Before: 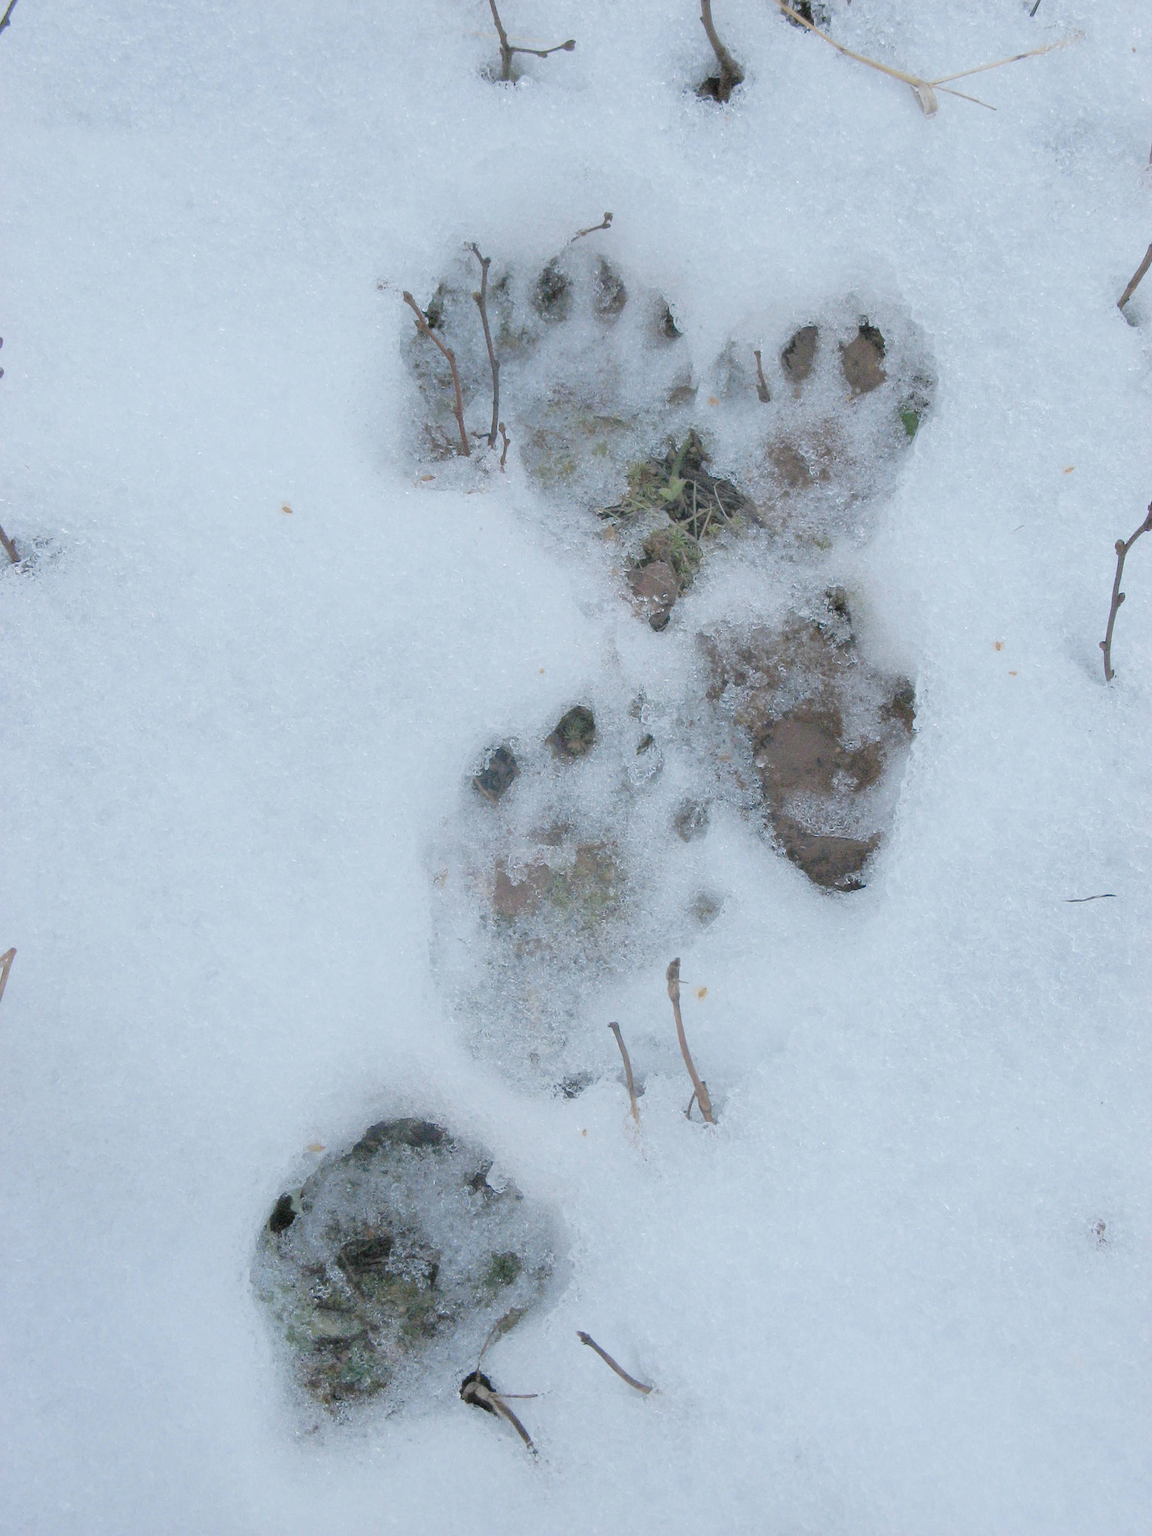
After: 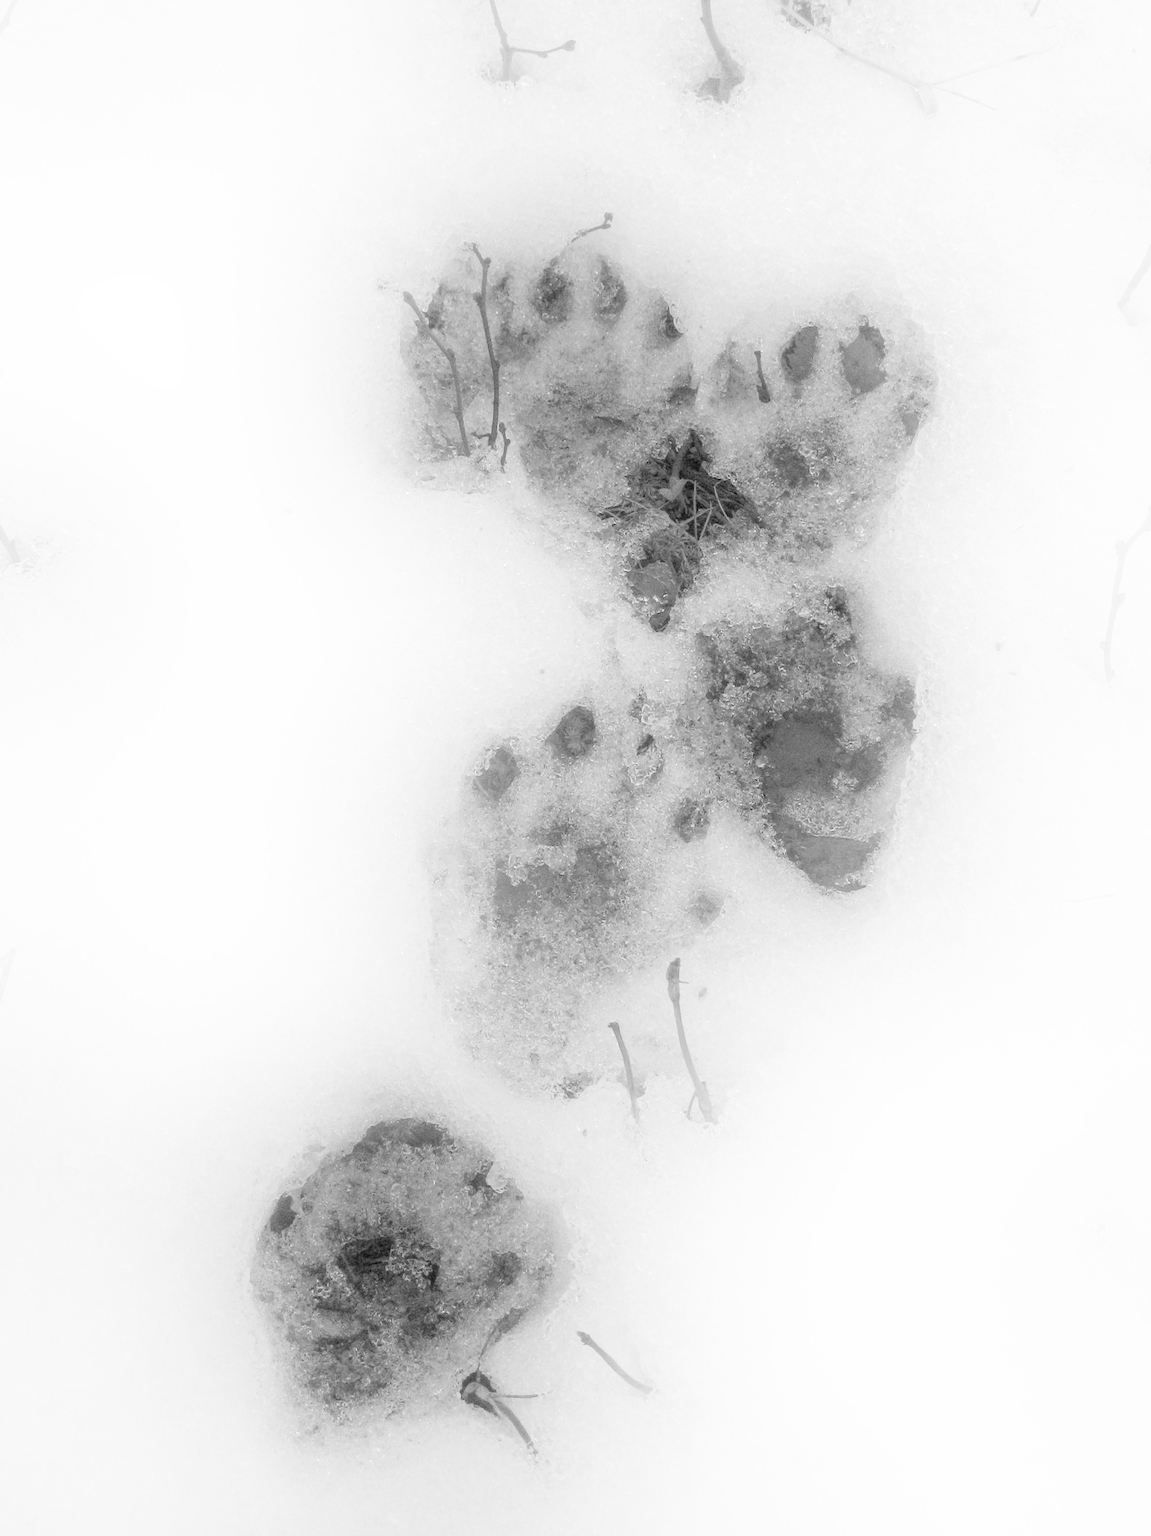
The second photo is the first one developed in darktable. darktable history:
monochrome: a 2.21, b -1.33, size 2.2
contrast brightness saturation: saturation -0.05
tone equalizer: on, module defaults
bloom: size 40%
white balance: red 0.924, blue 1.095
local contrast: highlights 20%, shadows 70%, detail 170%
